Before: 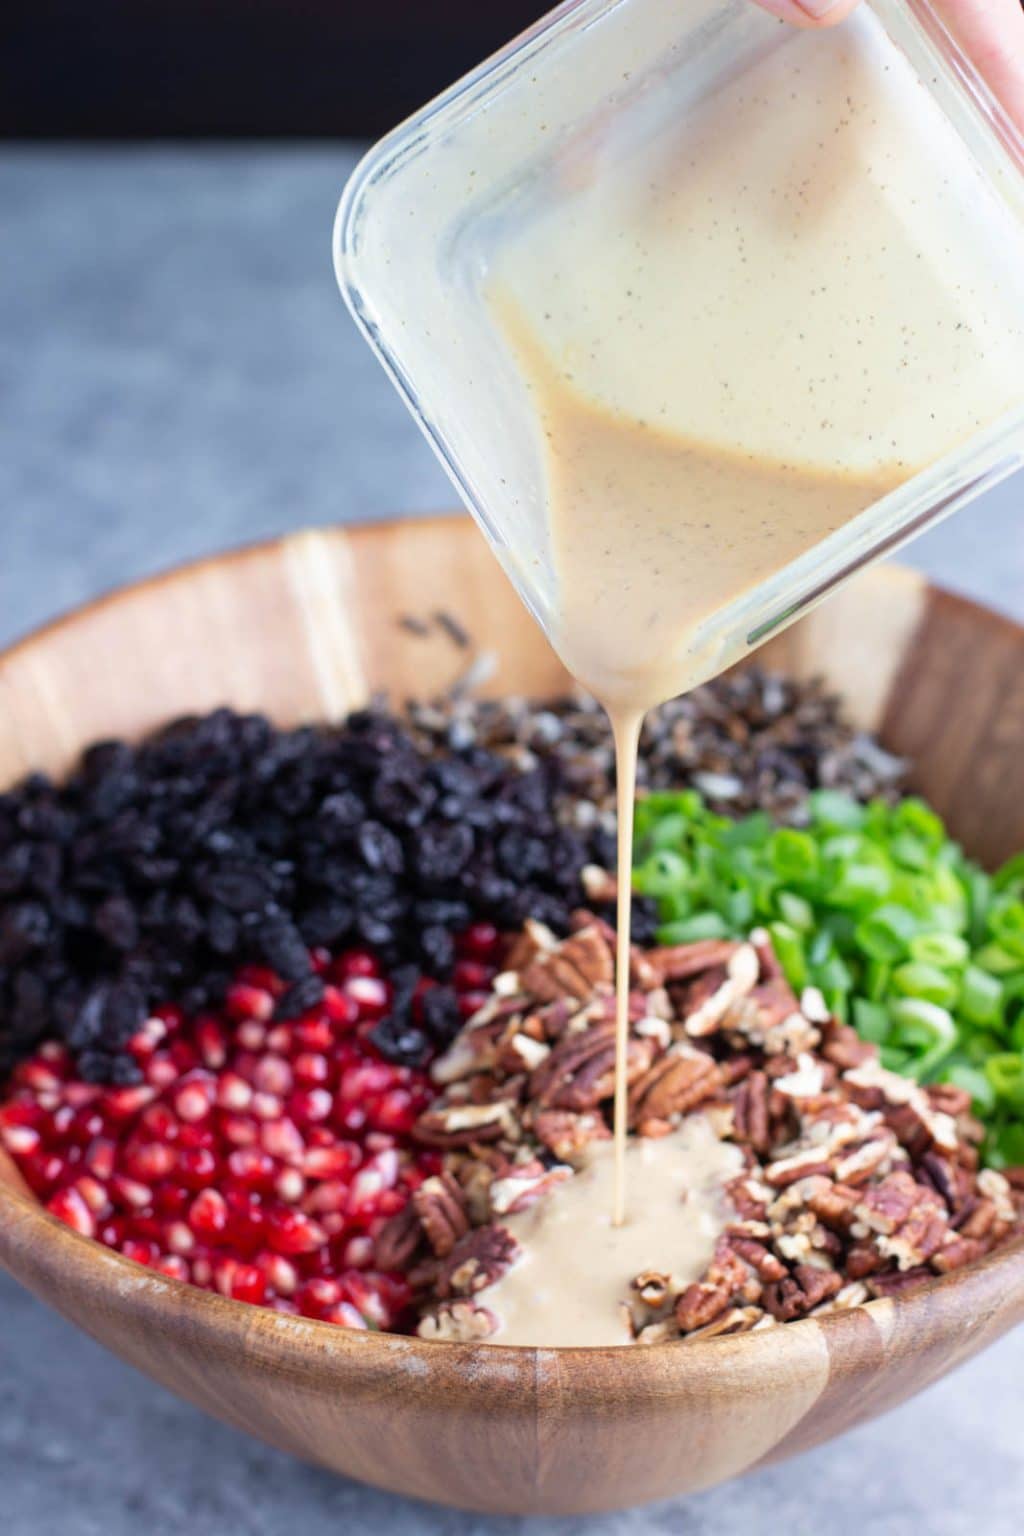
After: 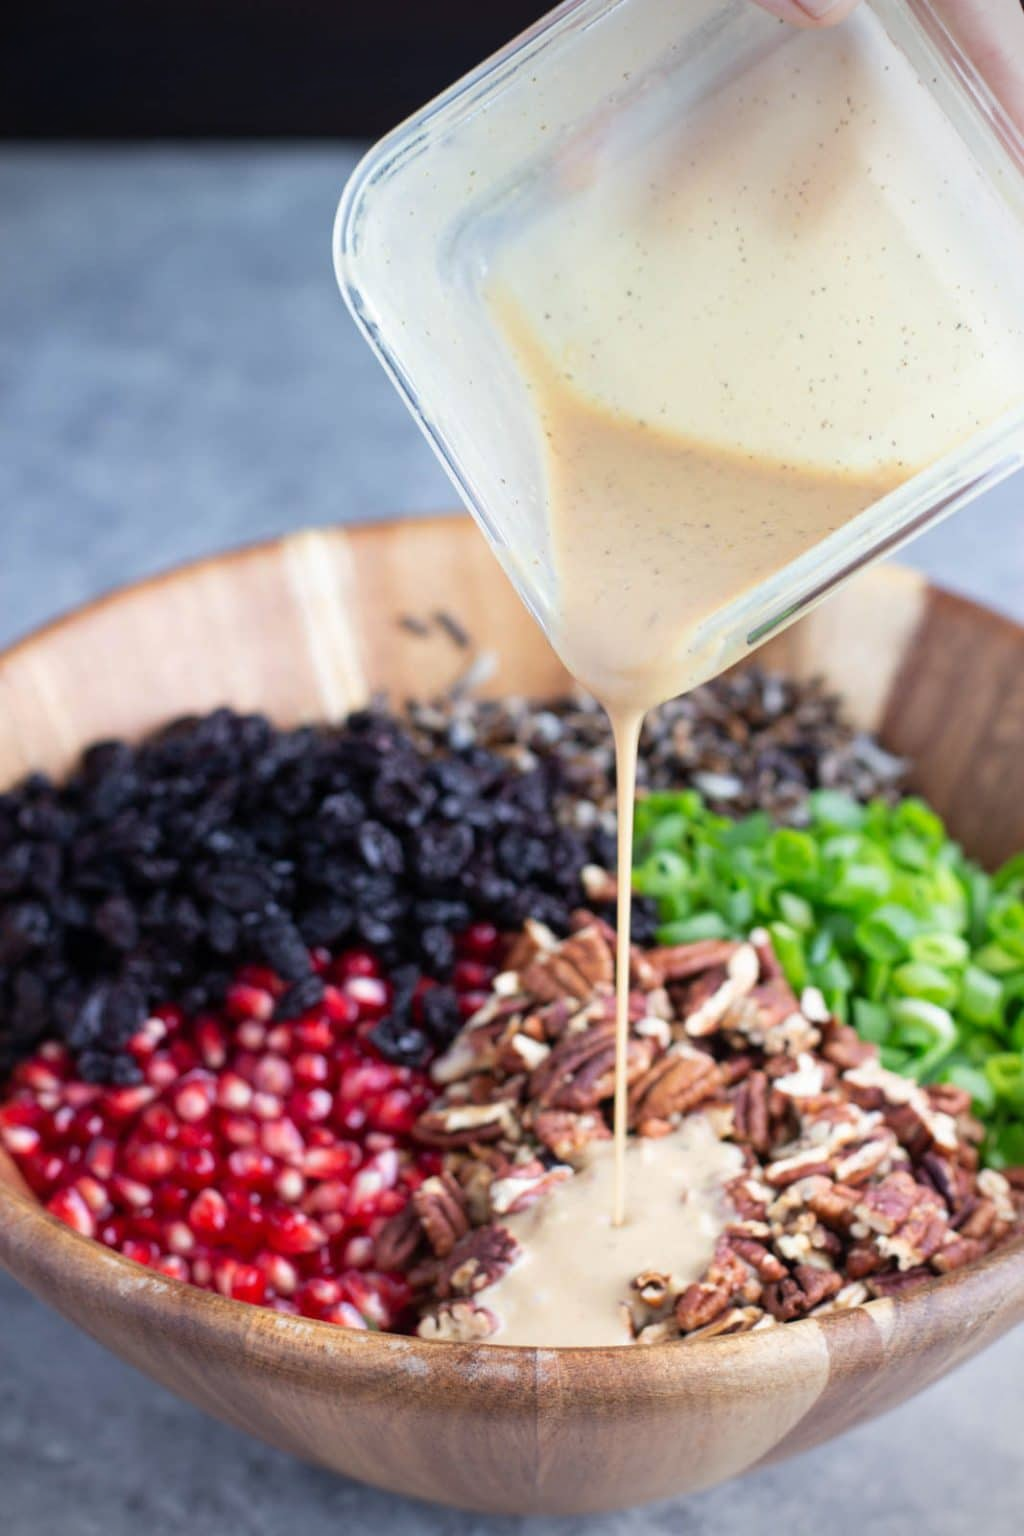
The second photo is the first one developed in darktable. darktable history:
vignetting: unbound false
white balance: emerald 1
